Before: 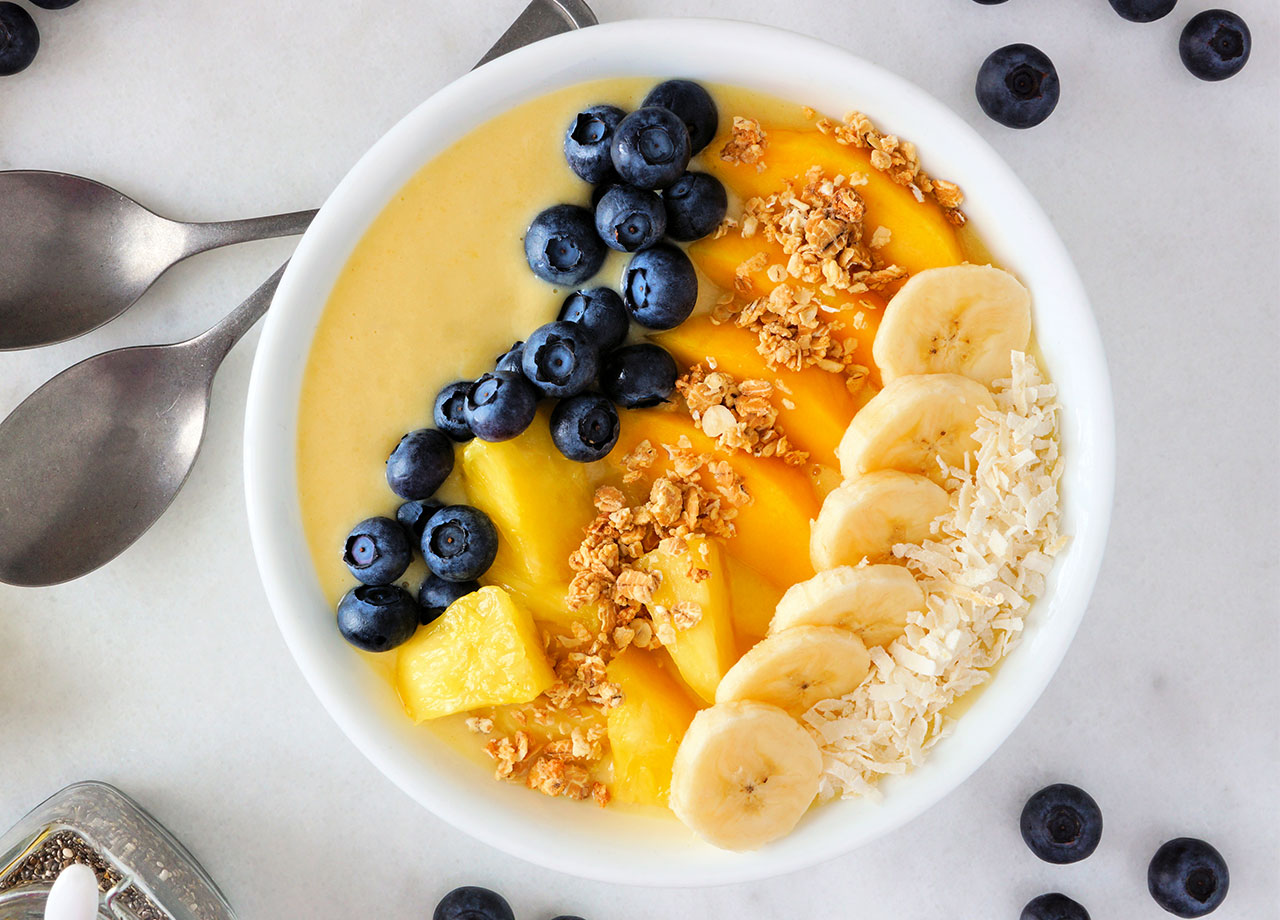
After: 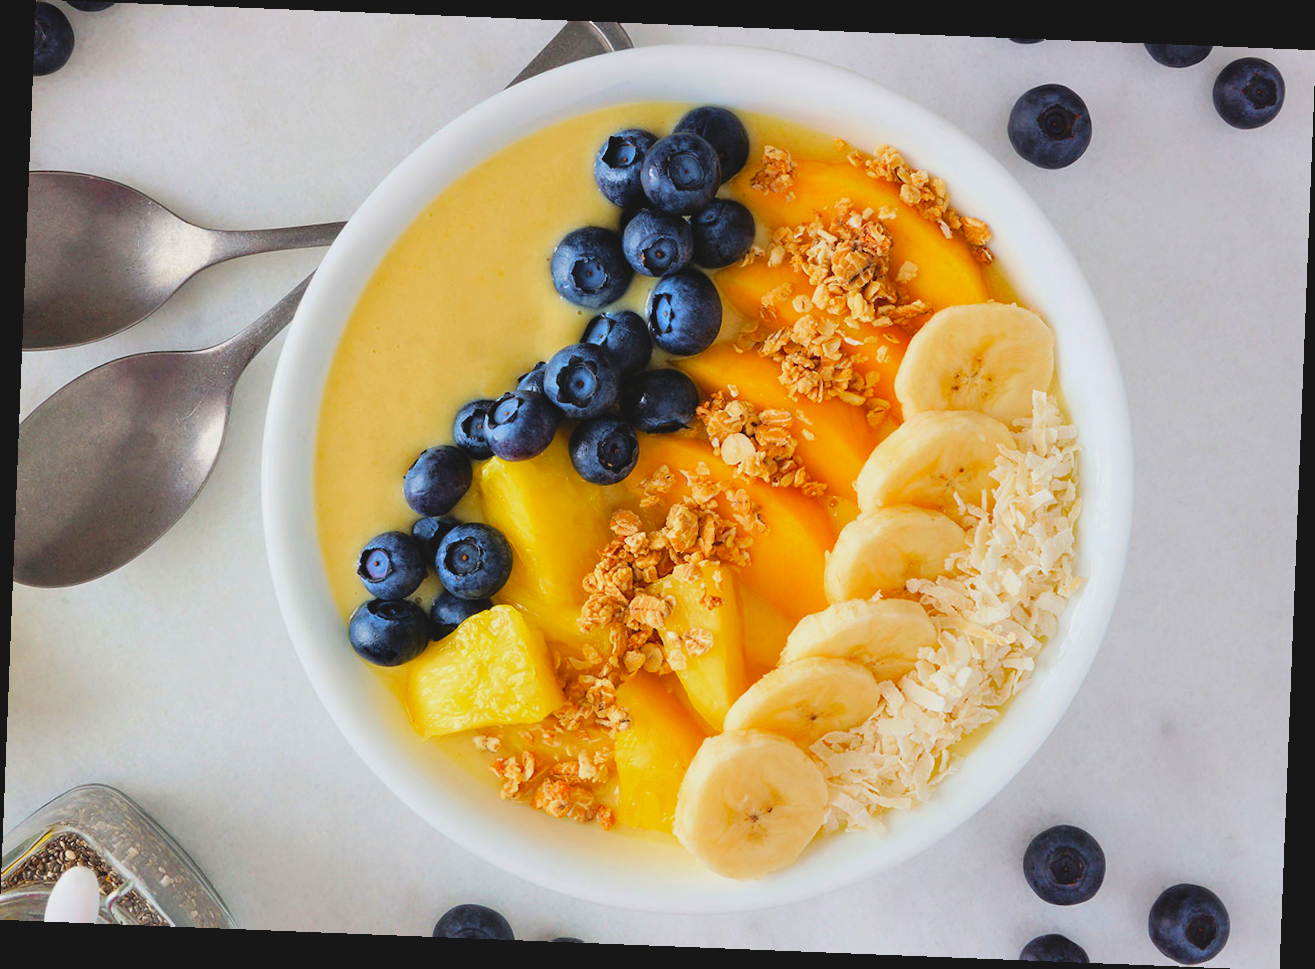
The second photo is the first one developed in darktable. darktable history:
lowpass: radius 0.1, contrast 0.85, saturation 1.1, unbound 0
velvia: strength 15%
rotate and perspective: rotation 2.27°, automatic cropping off
